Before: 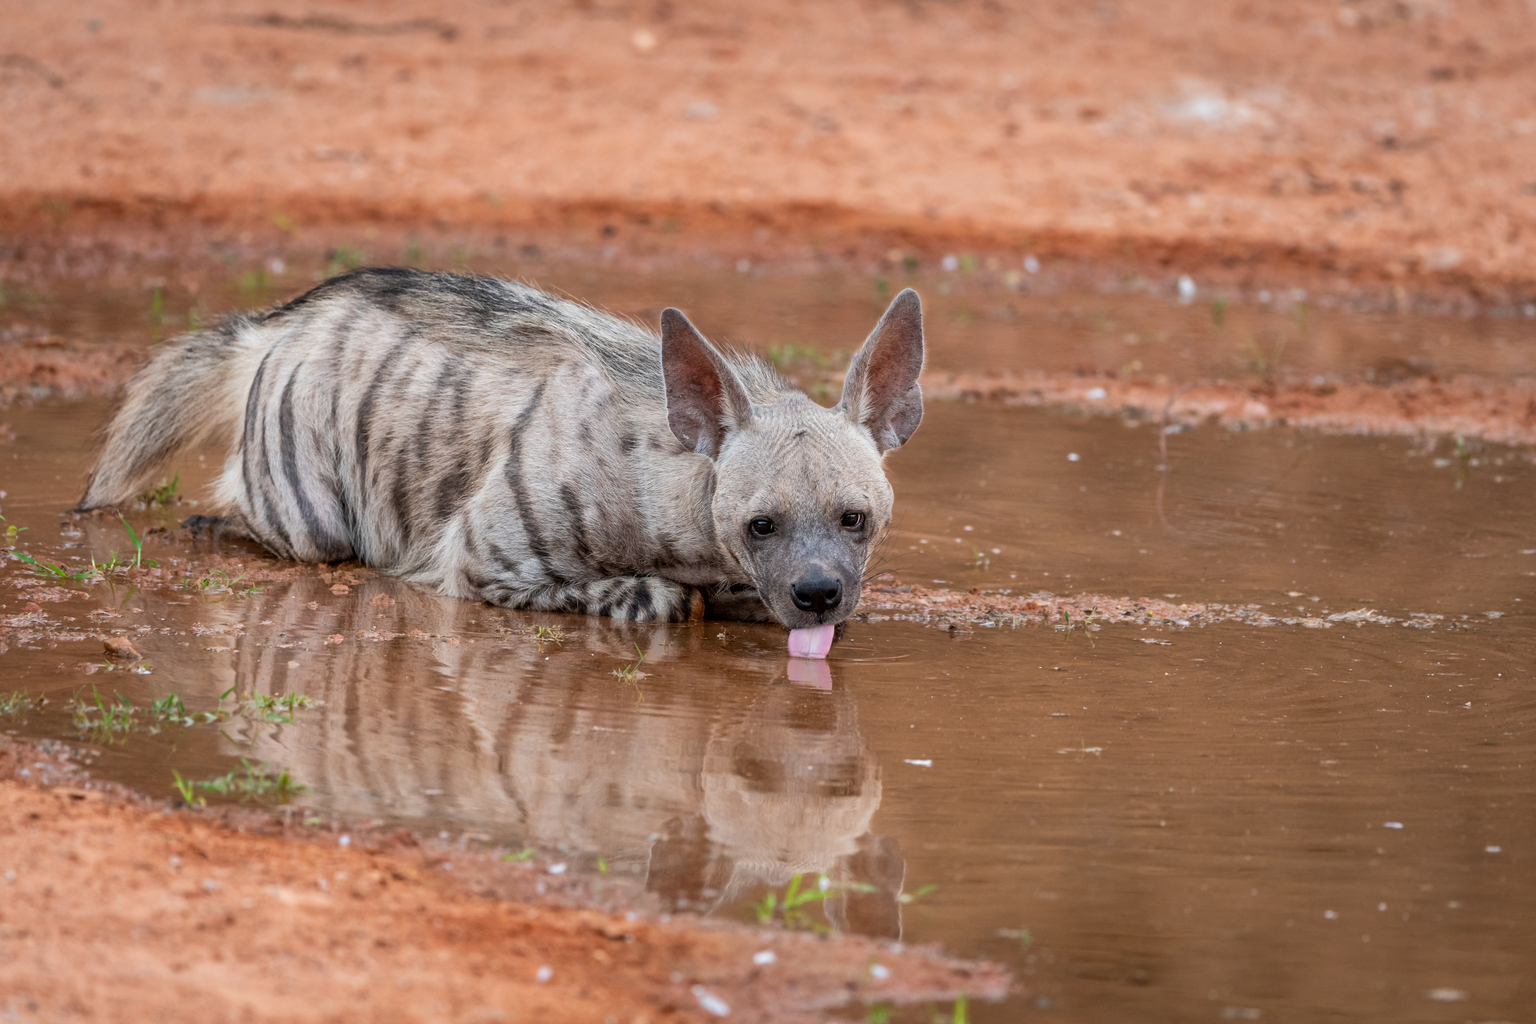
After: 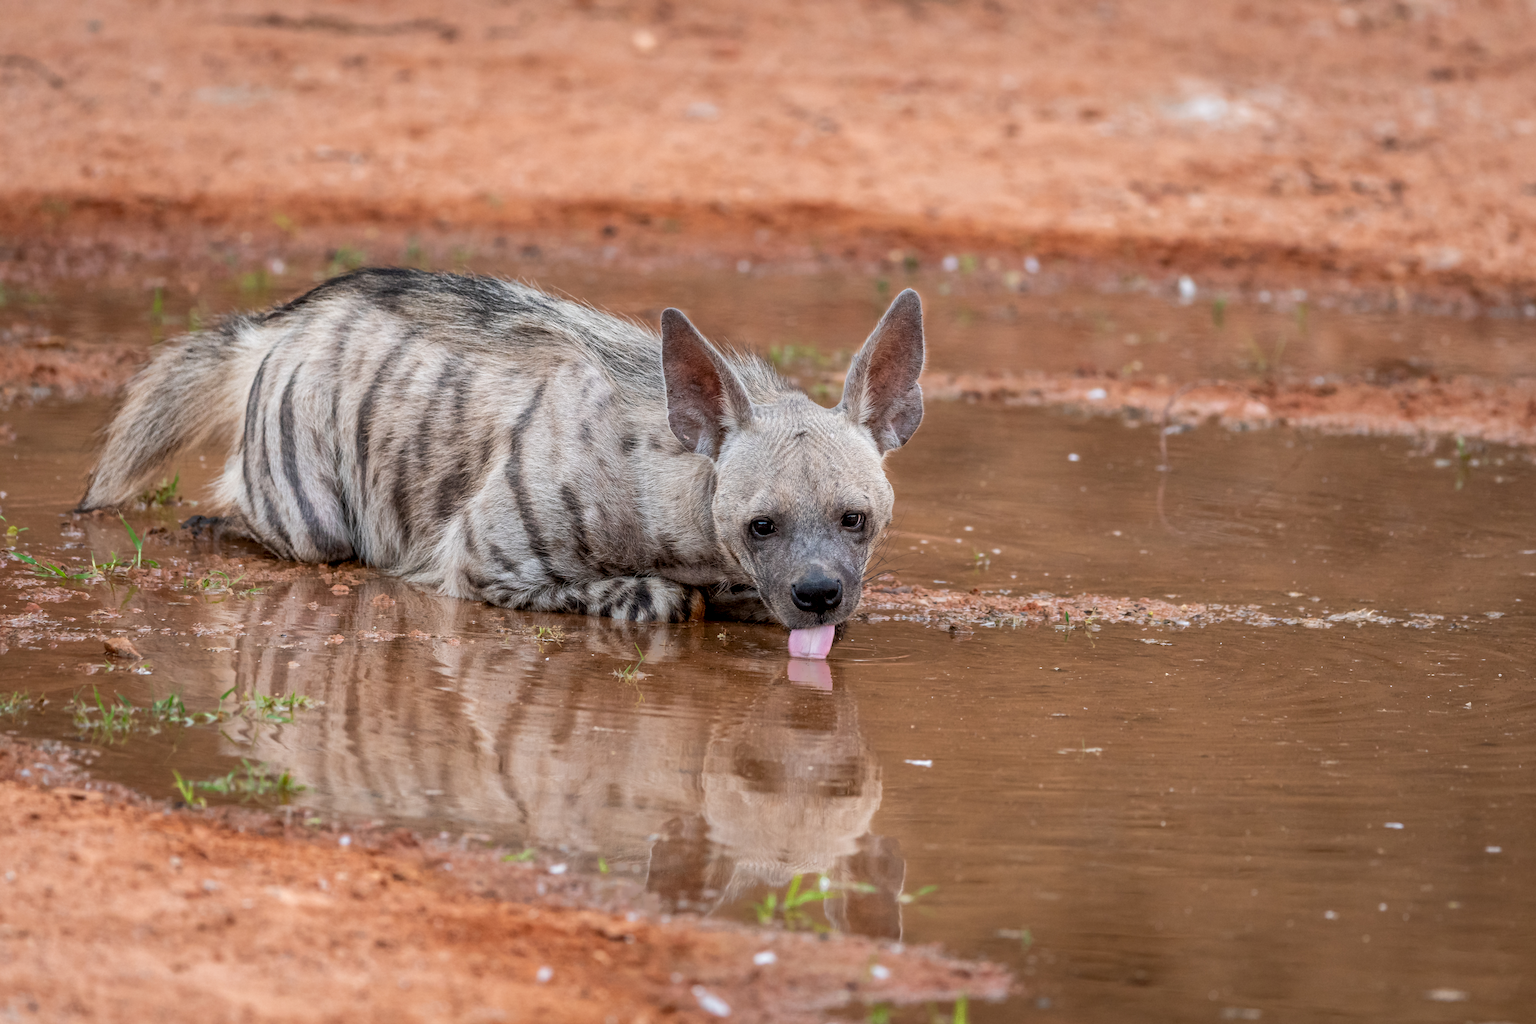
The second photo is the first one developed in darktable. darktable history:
local contrast: highlights 102%, shadows 103%, detail 119%, midtone range 0.2
